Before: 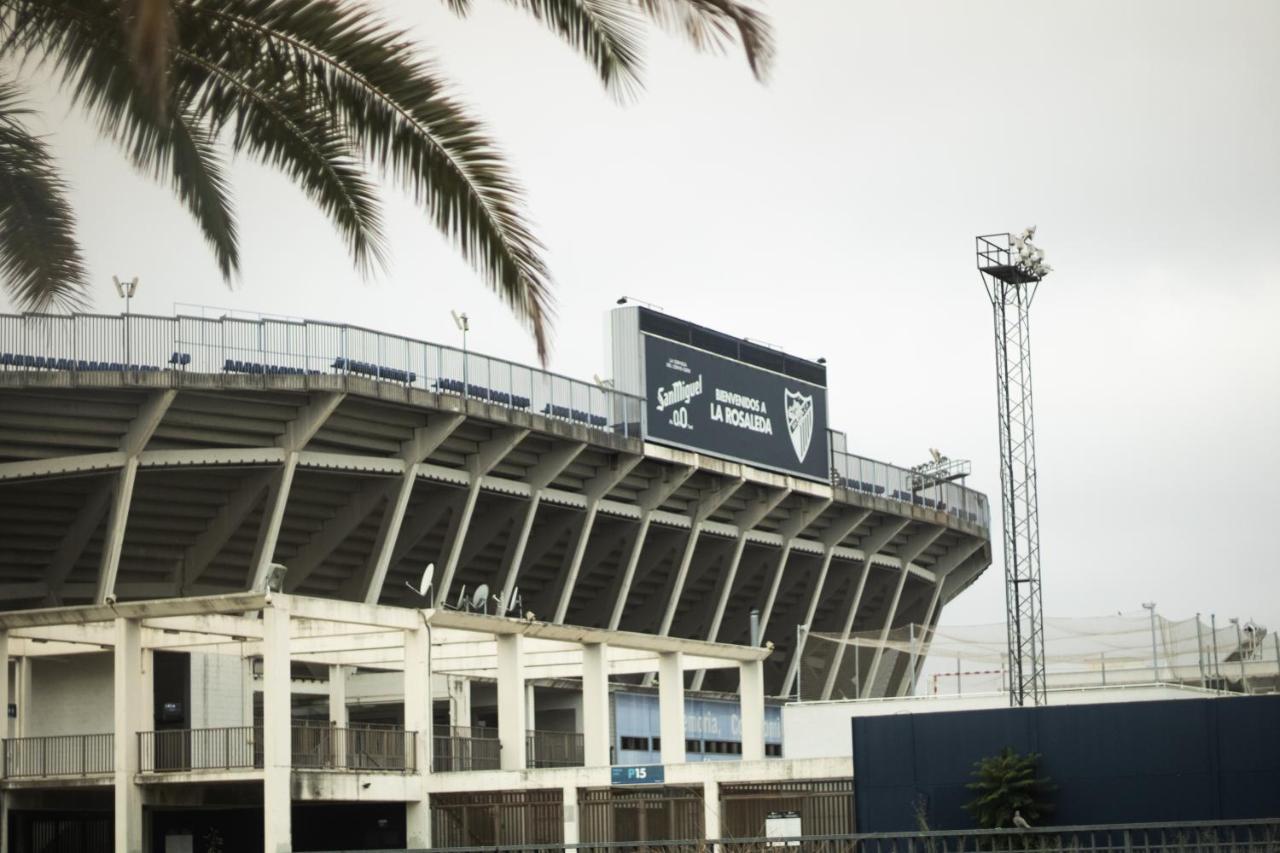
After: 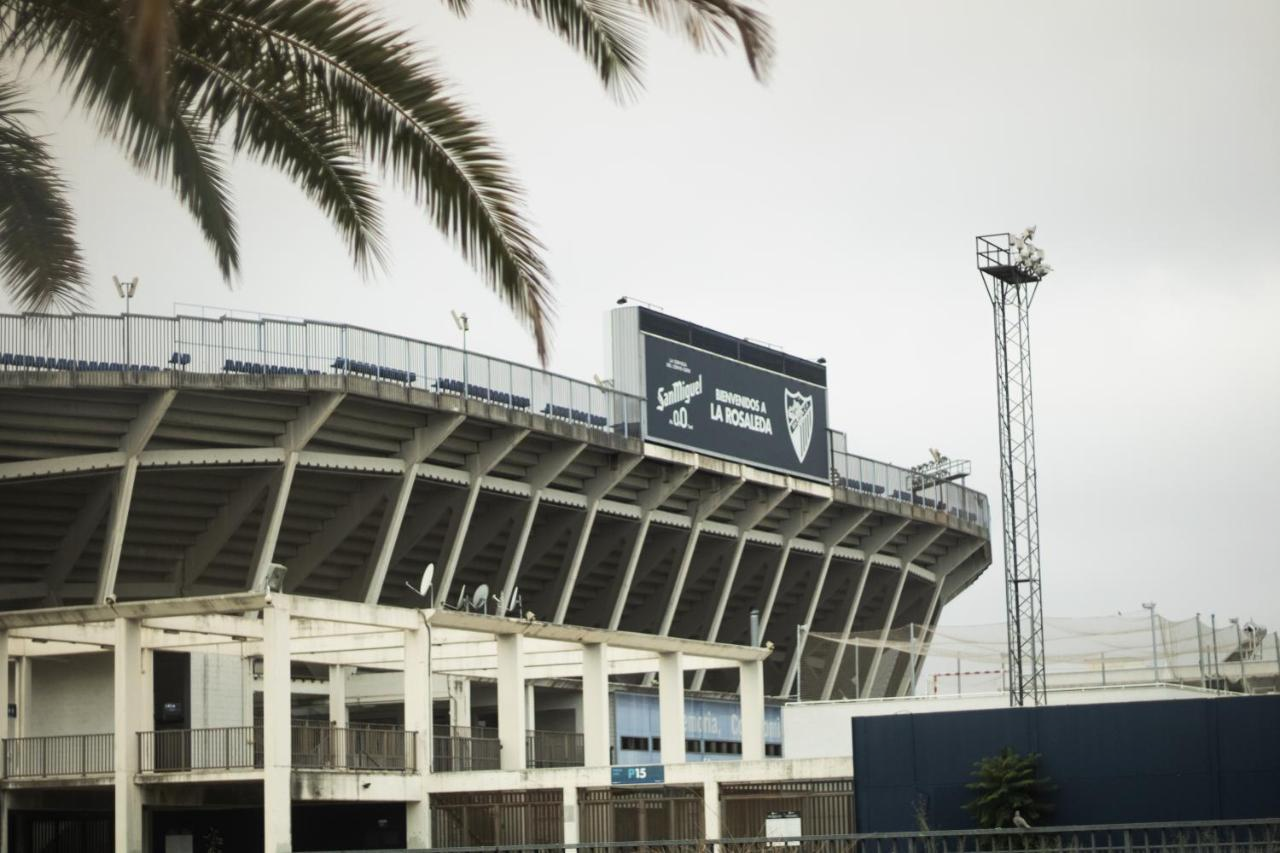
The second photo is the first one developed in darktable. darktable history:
tone equalizer: -7 EV 0.177 EV, -6 EV 0.082 EV, -5 EV 0.095 EV, -4 EV 0.038 EV, -2 EV -0.027 EV, -1 EV -0.049 EV, +0 EV -0.085 EV
